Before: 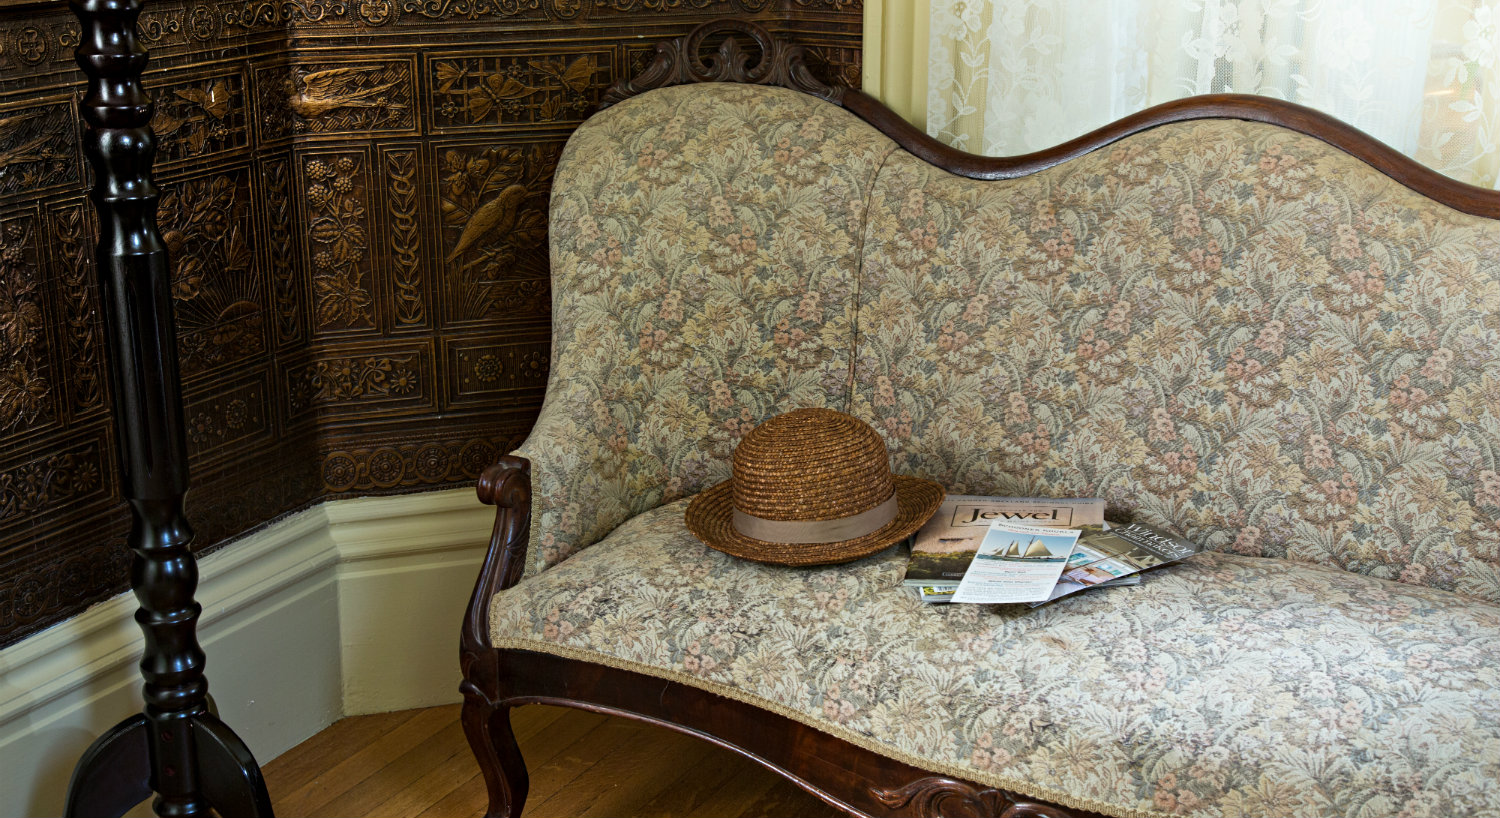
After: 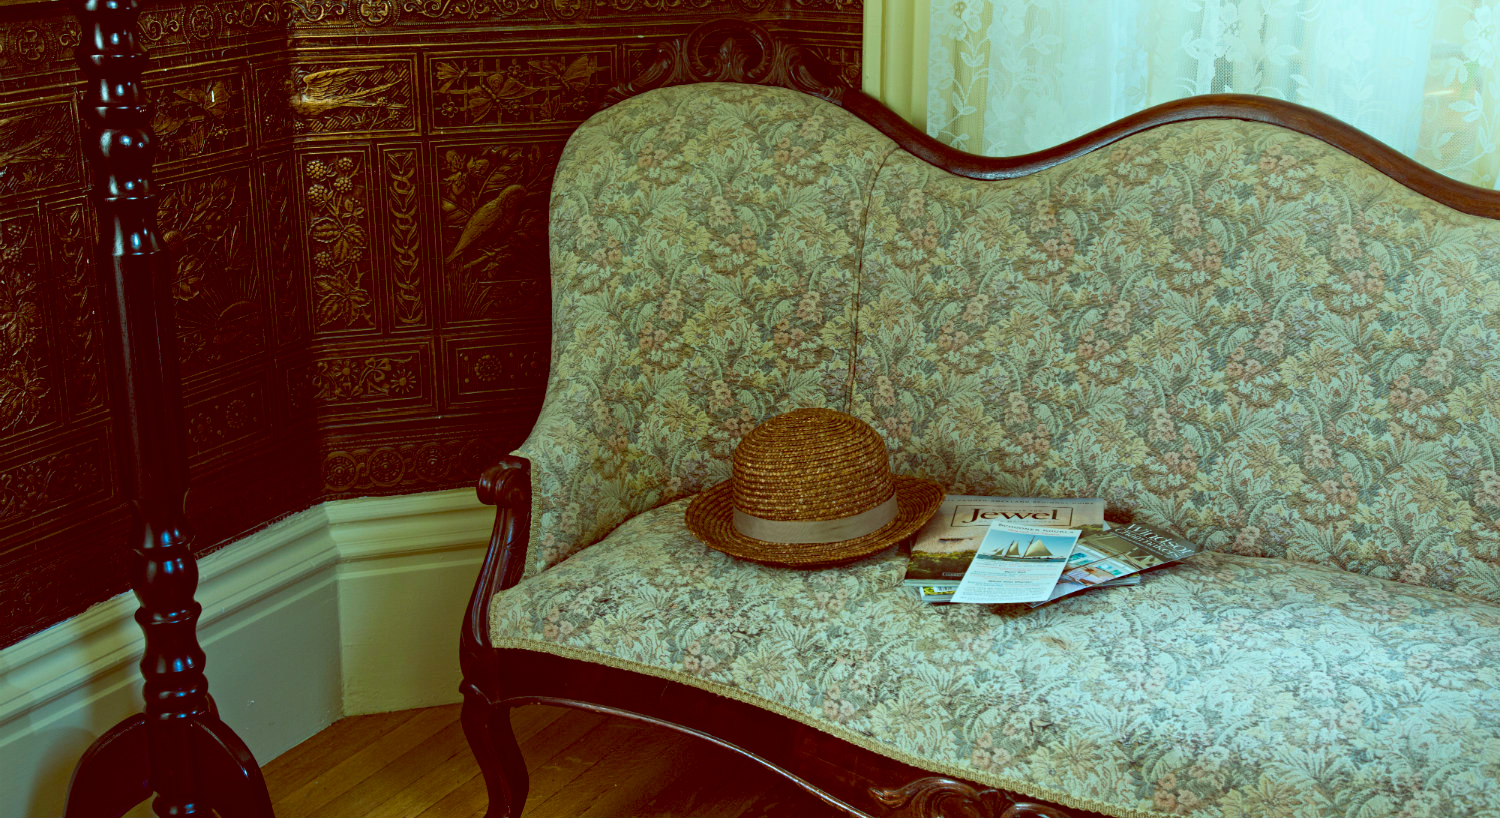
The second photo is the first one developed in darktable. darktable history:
color balance: lift [1, 1.015, 0.987, 0.985], gamma [1, 0.959, 1.042, 0.958], gain [0.927, 0.938, 1.072, 0.928], contrast 1.5%
color calibration: output R [0.972, 0.068, -0.094, 0], output G [-0.178, 1.216, -0.086, 0], output B [0.095, -0.136, 0.98, 0], illuminant custom, x 0.371, y 0.381, temperature 4283.16 K
